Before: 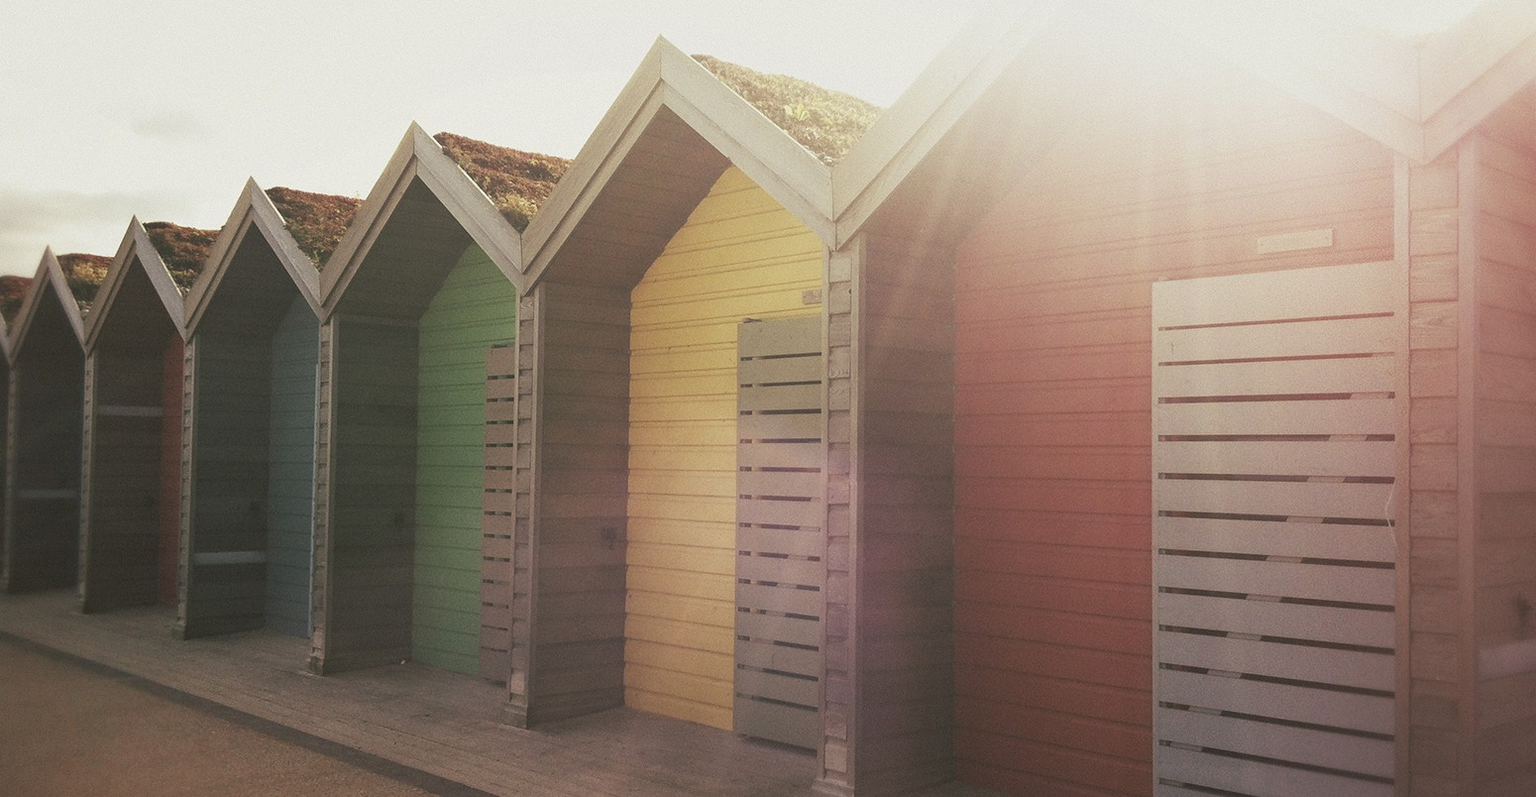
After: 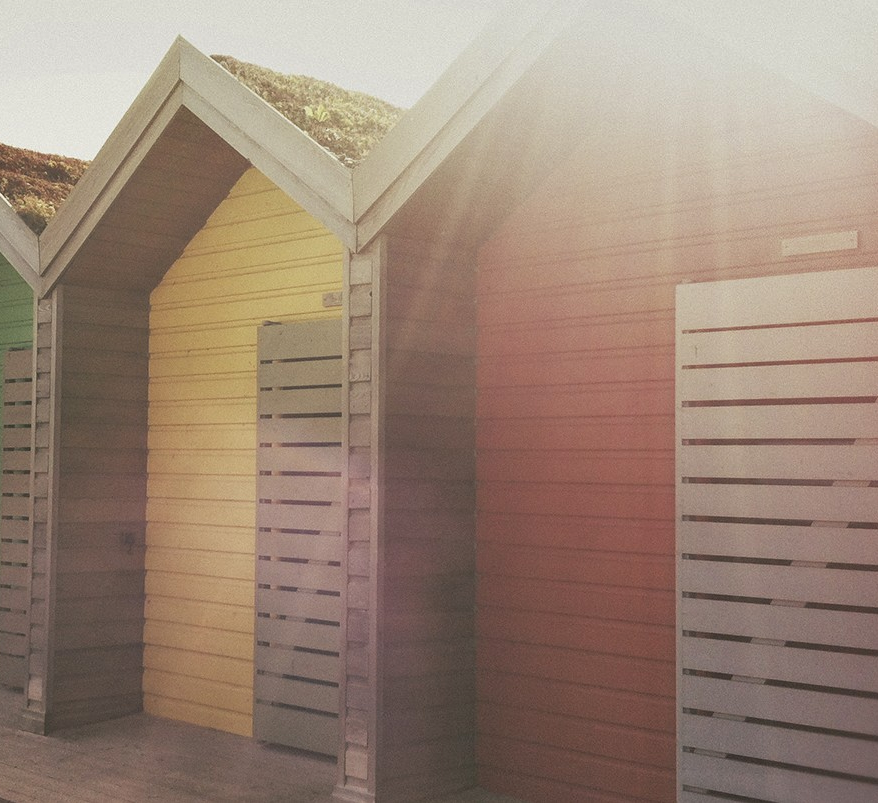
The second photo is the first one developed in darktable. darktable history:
crop: left 31.458%, top 0%, right 11.876%
shadows and highlights: shadows 60, soften with gaussian
